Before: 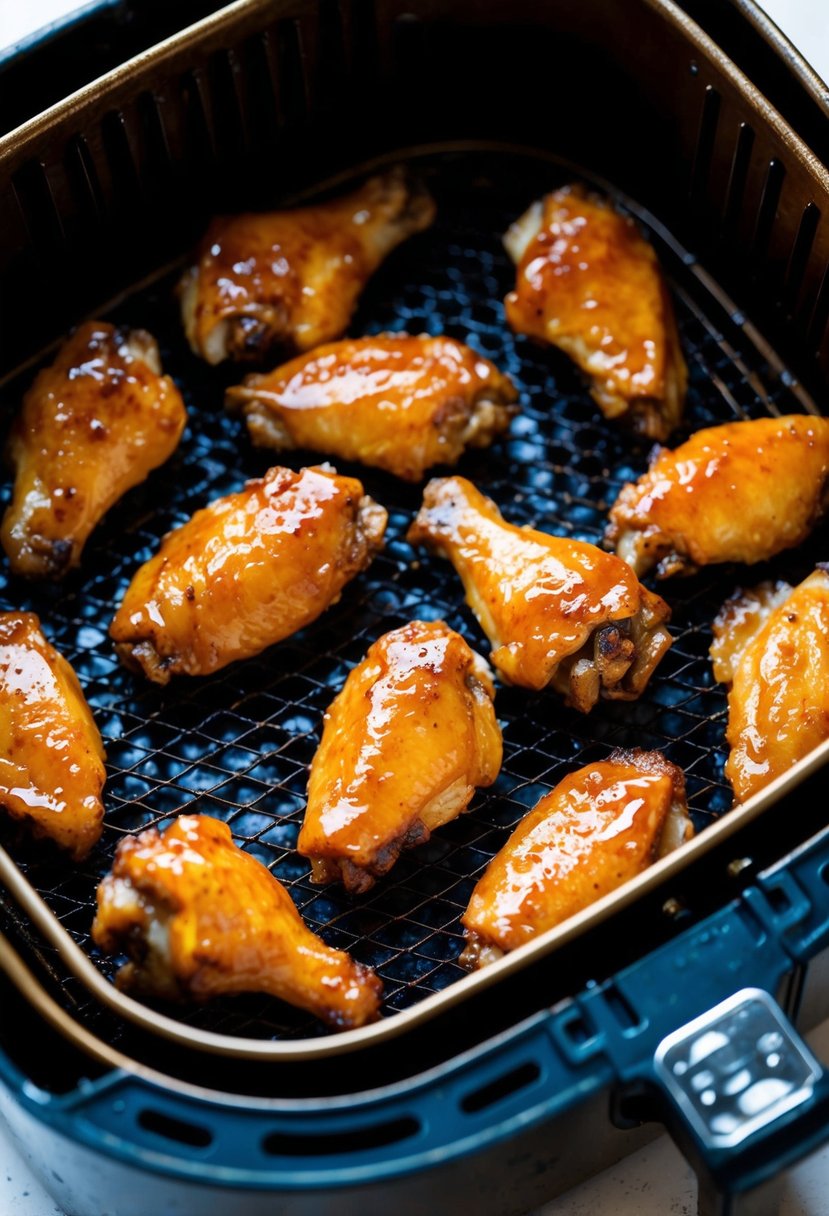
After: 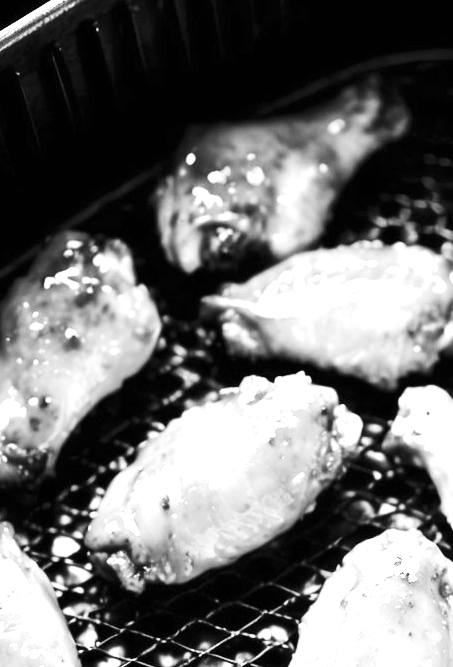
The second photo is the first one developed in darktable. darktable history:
monochrome: on, module defaults
exposure: black level correction 0, exposure 1.975 EV, compensate exposure bias true, compensate highlight preservation false
contrast brightness saturation: contrast 0.28
crop and rotate: left 3.047%, top 7.509%, right 42.236%, bottom 37.598%
